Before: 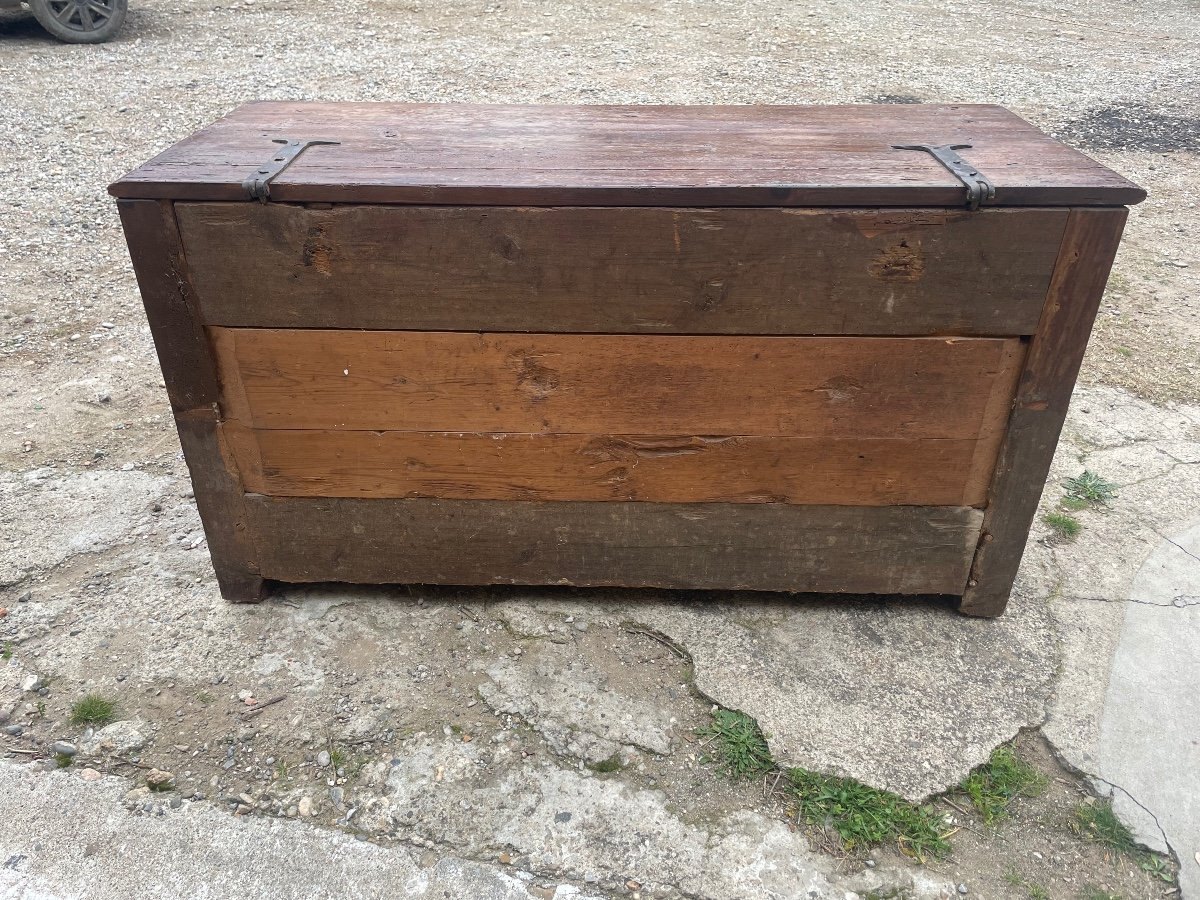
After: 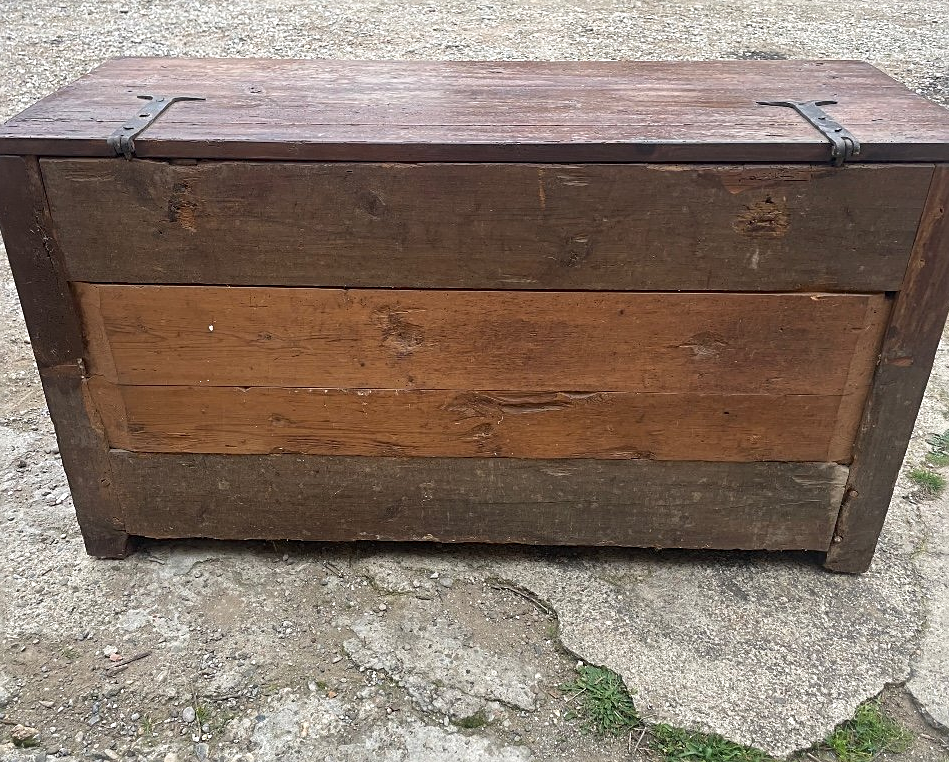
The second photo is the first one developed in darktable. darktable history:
crop: left 11.285%, top 4.964%, right 9.565%, bottom 10.298%
sharpen: on, module defaults
